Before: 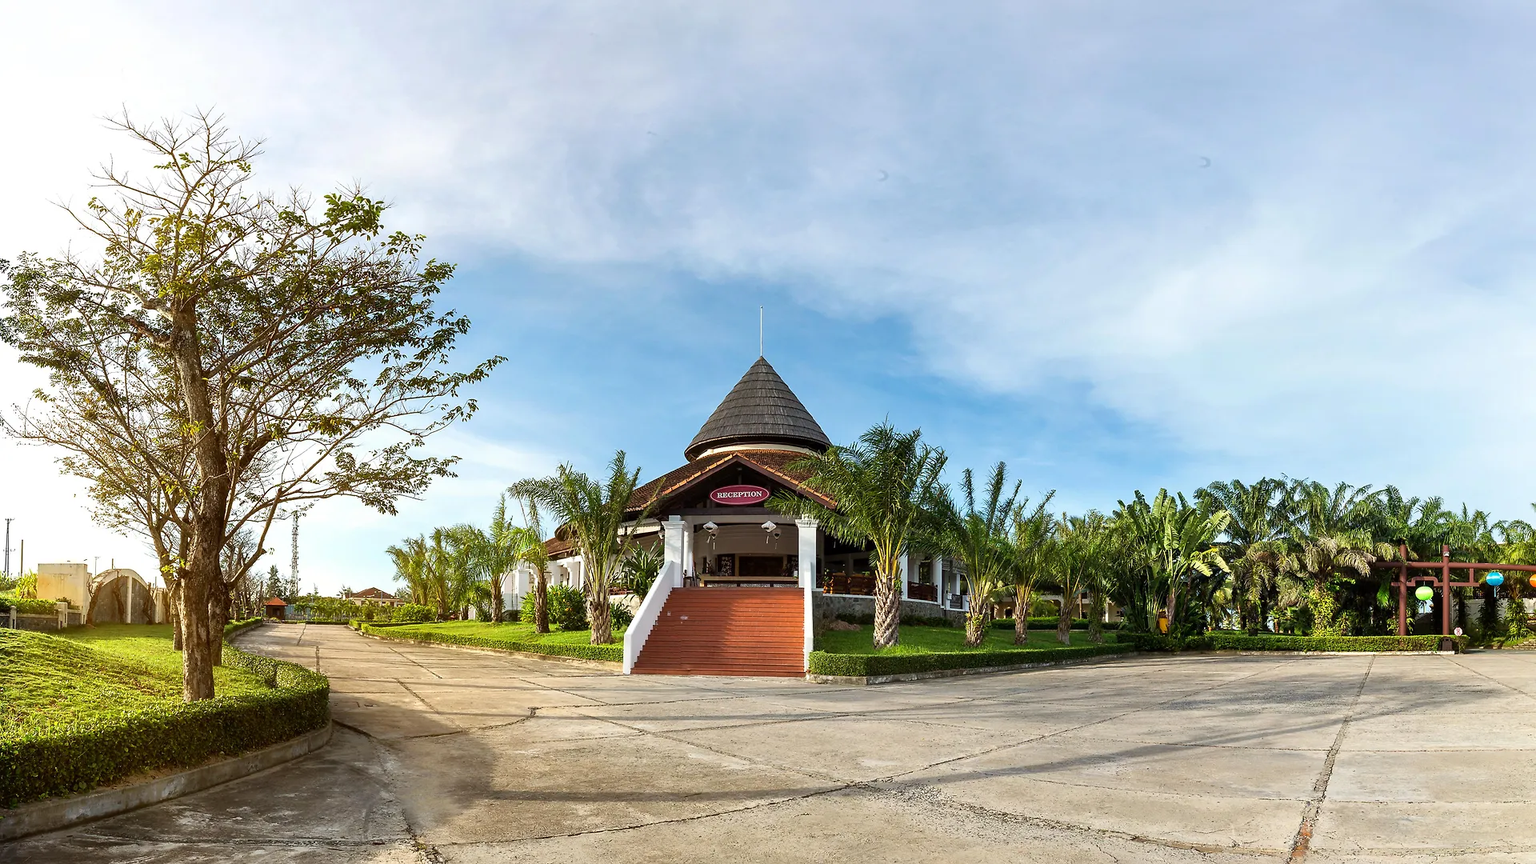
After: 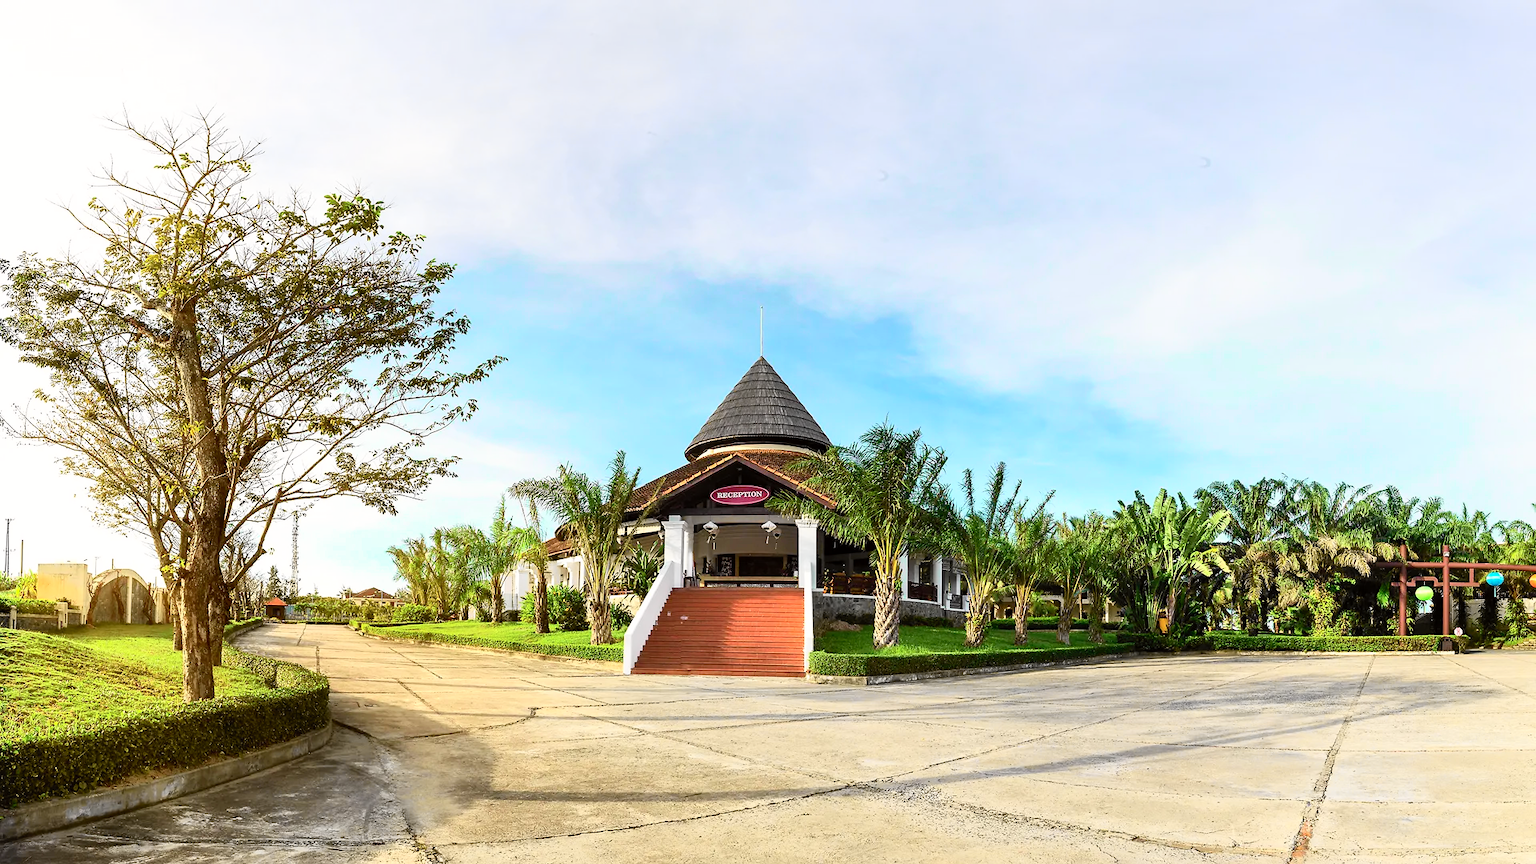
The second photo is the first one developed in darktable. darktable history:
white balance: red 1, blue 1
tone curve: curves: ch0 [(0, 0) (0.055, 0.057) (0.258, 0.307) (0.434, 0.543) (0.517, 0.657) (0.745, 0.874) (1, 1)]; ch1 [(0, 0) (0.346, 0.307) (0.418, 0.383) (0.46, 0.439) (0.482, 0.493) (0.502, 0.503) (0.517, 0.514) (0.55, 0.561) (0.588, 0.603) (0.646, 0.688) (1, 1)]; ch2 [(0, 0) (0.346, 0.34) (0.431, 0.45) (0.485, 0.499) (0.5, 0.503) (0.527, 0.525) (0.545, 0.562) (0.679, 0.706) (1, 1)], color space Lab, independent channels, preserve colors none
